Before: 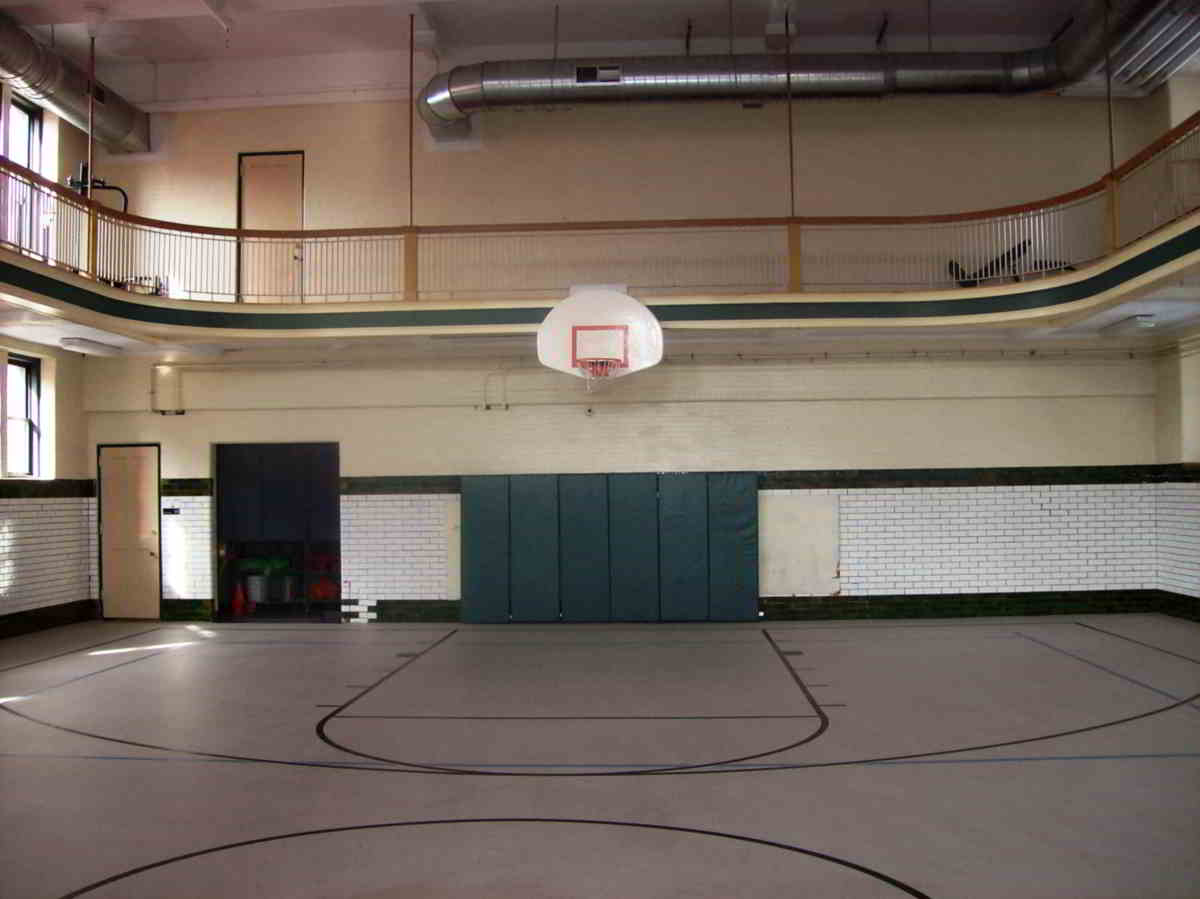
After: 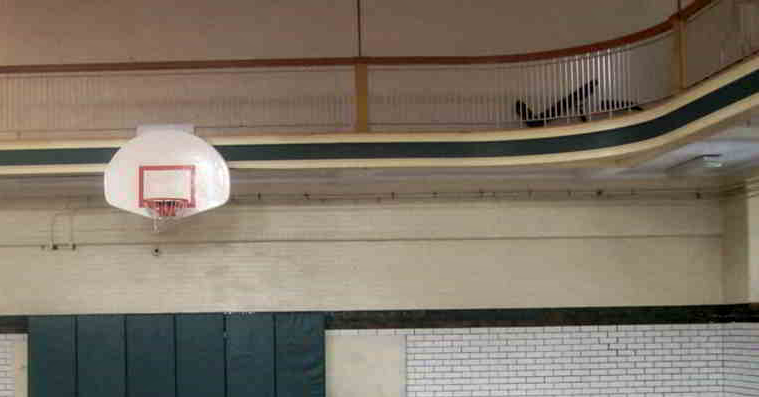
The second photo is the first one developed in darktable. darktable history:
local contrast: on, module defaults
crop: left 36.153%, top 17.85%, right 0.572%, bottom 37.884%
